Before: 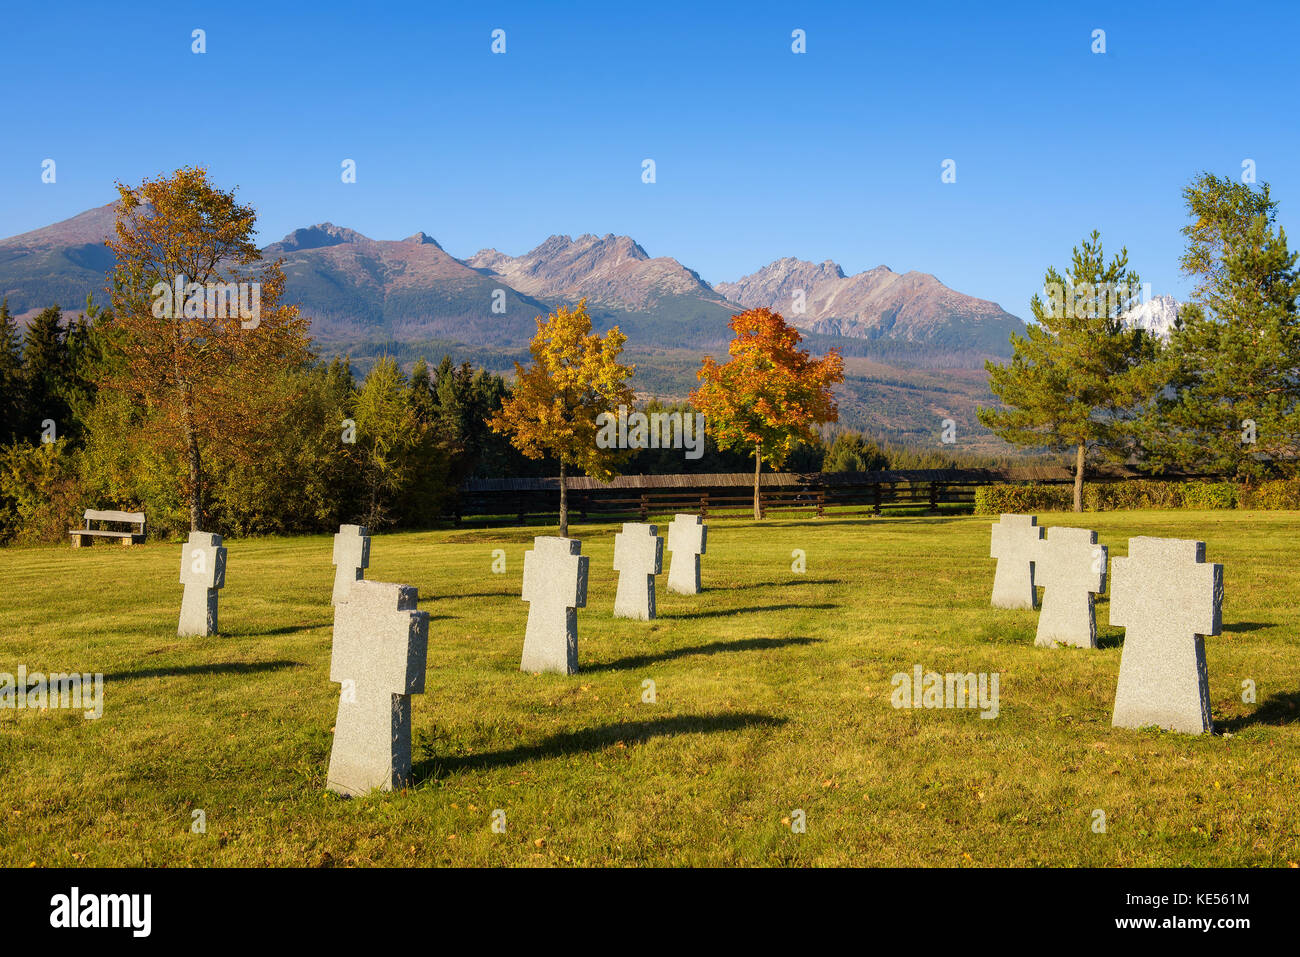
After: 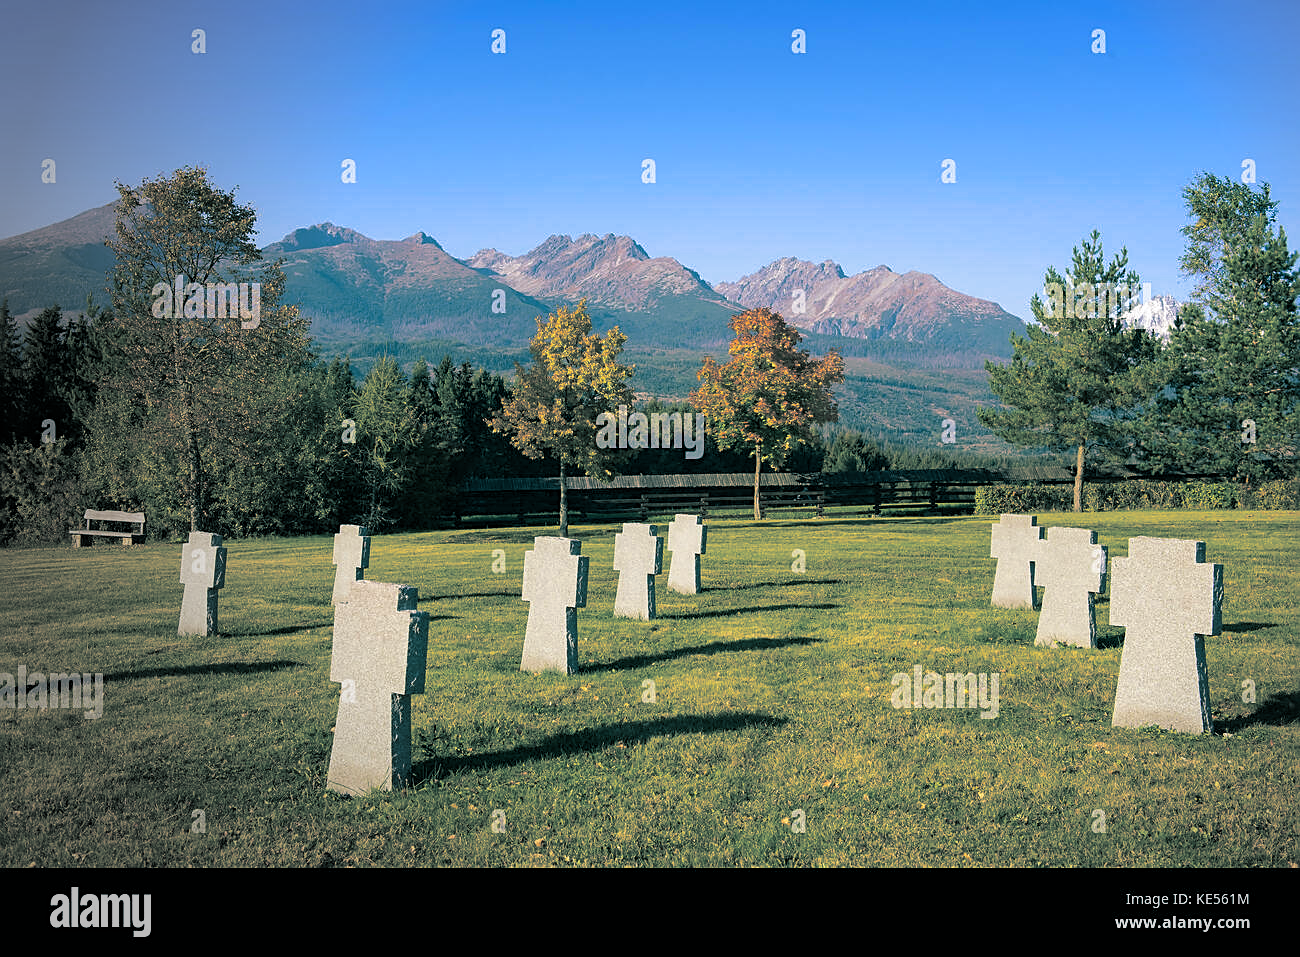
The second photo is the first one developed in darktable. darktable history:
vignetting: fall-off start 73.57%, center (0.22, -0.235)
split-toning: shadows › hue 186.43°, highlights › hue 49.29°, compress 30.29%
color calibration: illuminant as shot in camera, x 0.358, y 0.373, temperature 4628.91 K
sharpen: on, module defaults
